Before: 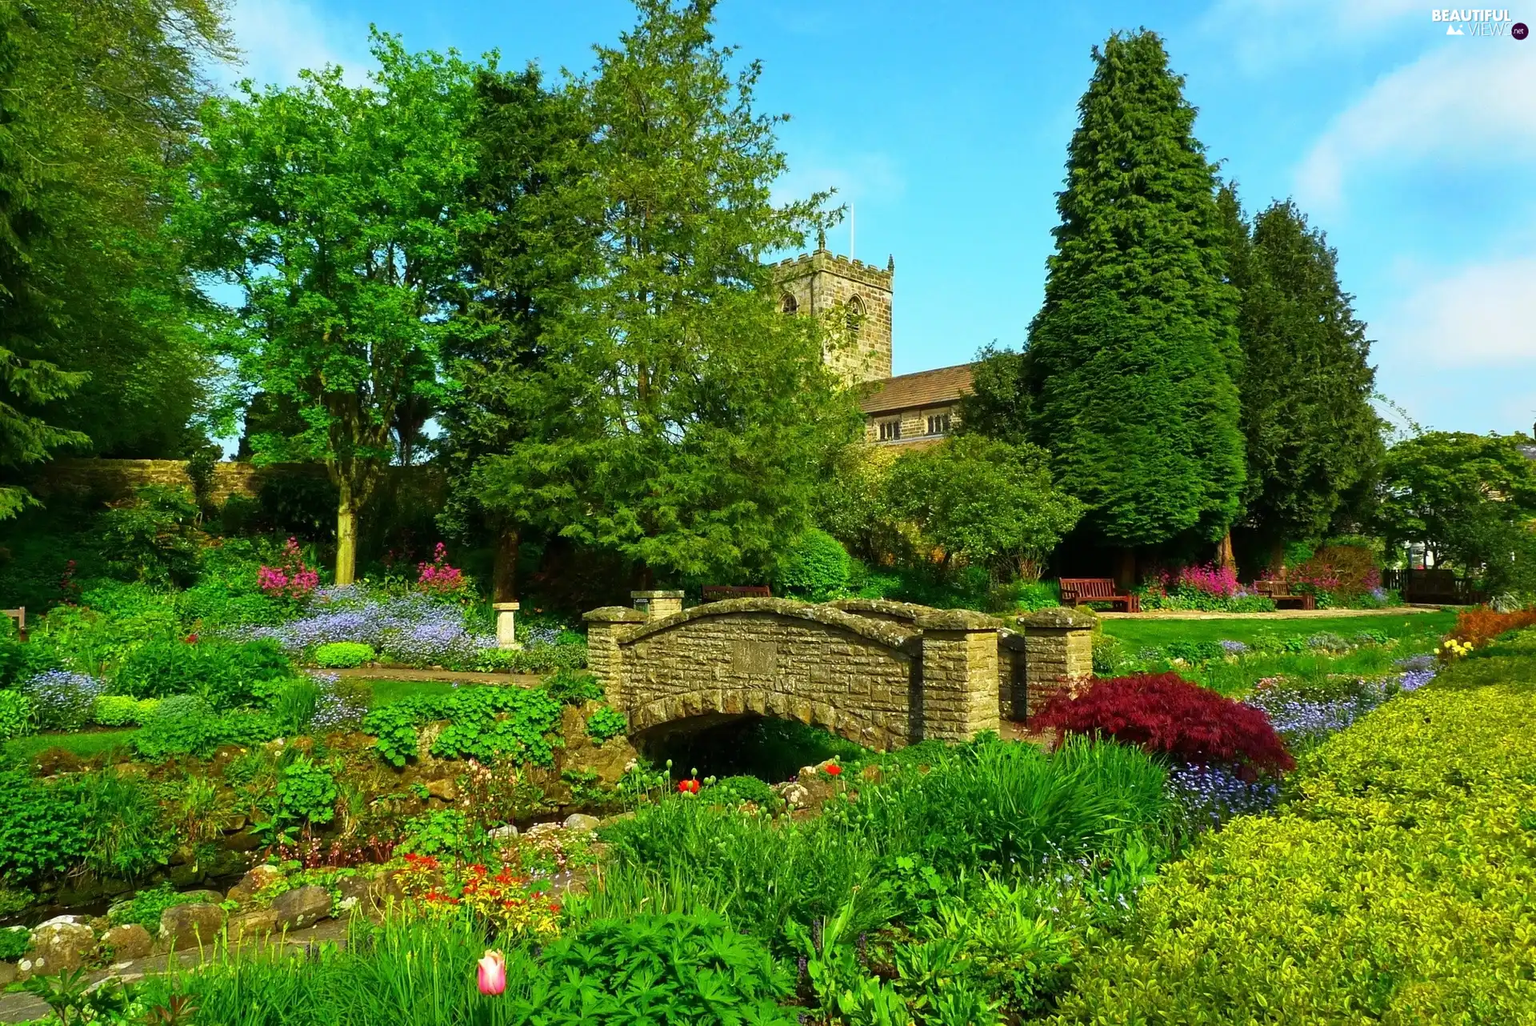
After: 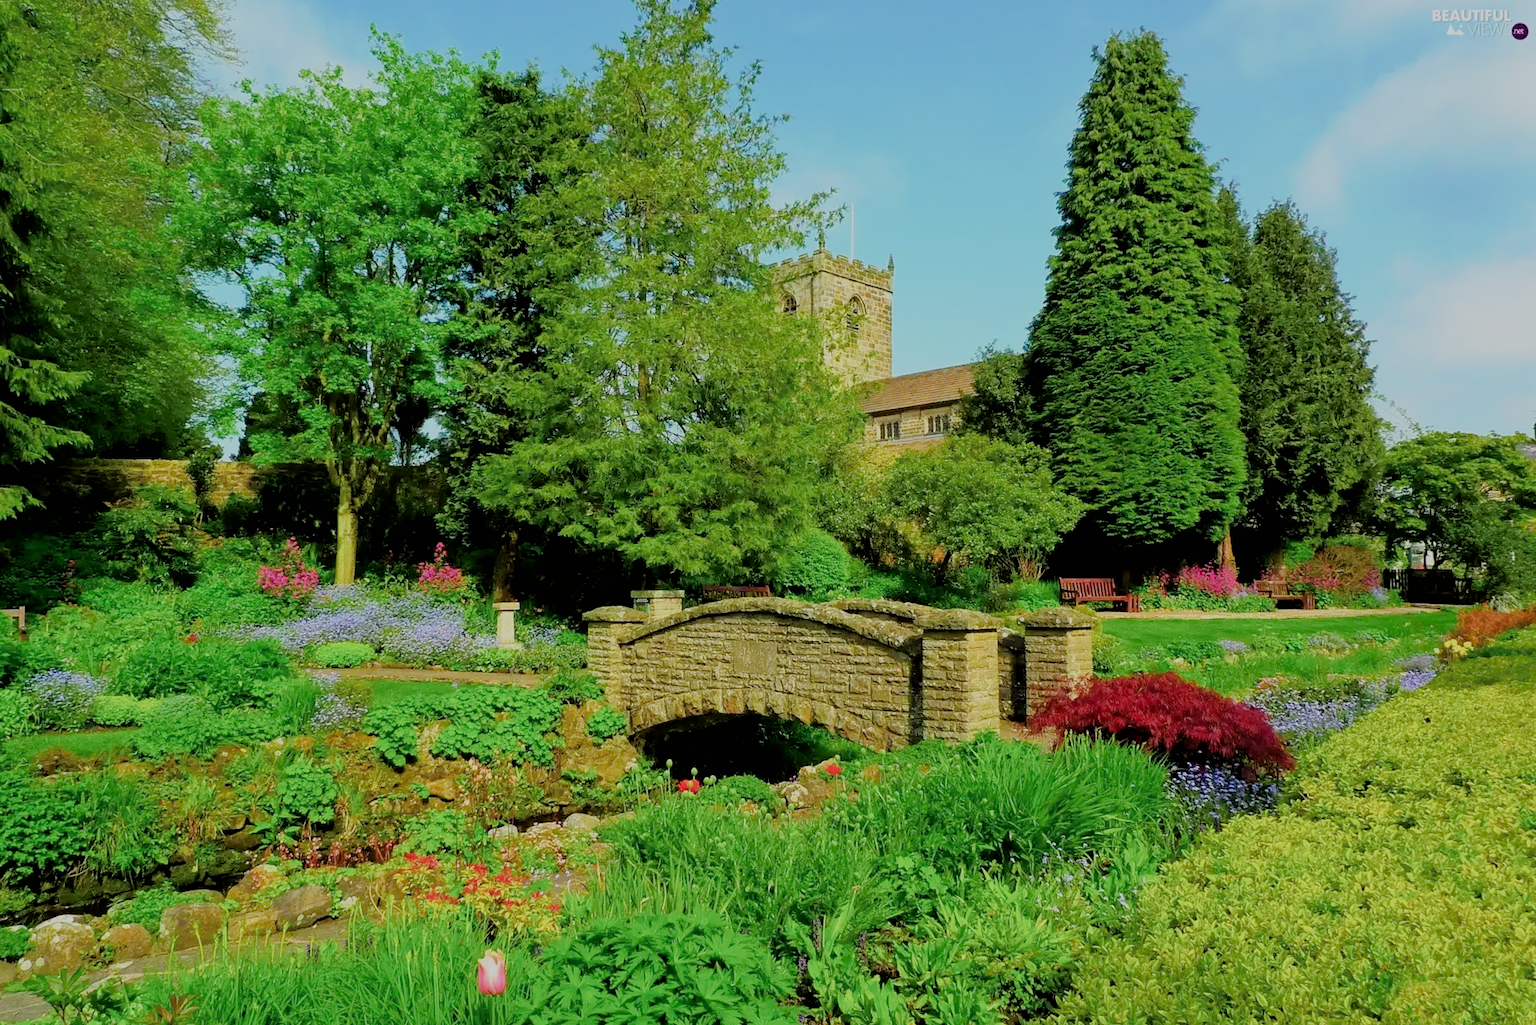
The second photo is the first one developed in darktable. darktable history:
filmic rgb: black relative exposure -4.42 EV, white relative exposure 6.52 EV, threshold 3.02 EV, hardness 1.89, contrast 0.514, enable highlight reconstruction true
exposure: black level correction 0.001, exposure 0.5 EV, compensate exposure bias true, compensate highlight preservation false
levels: levels [0, 0.476, 0.951]
